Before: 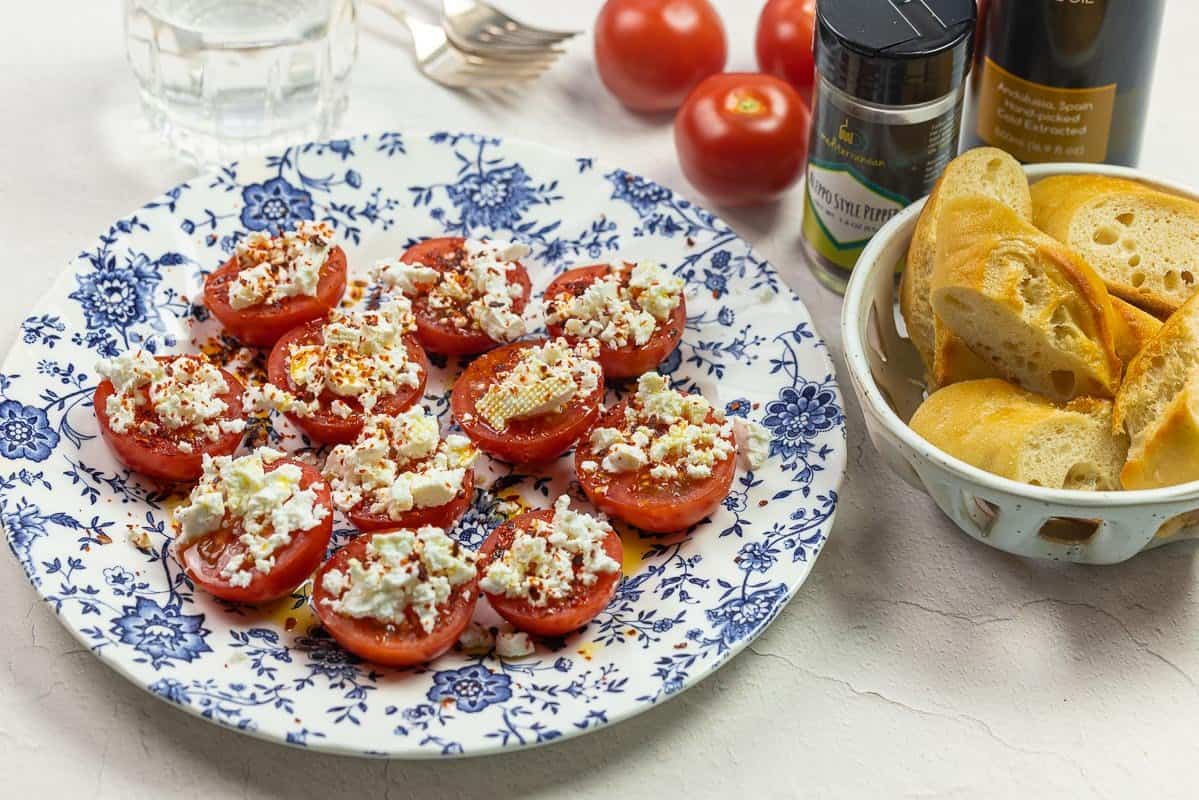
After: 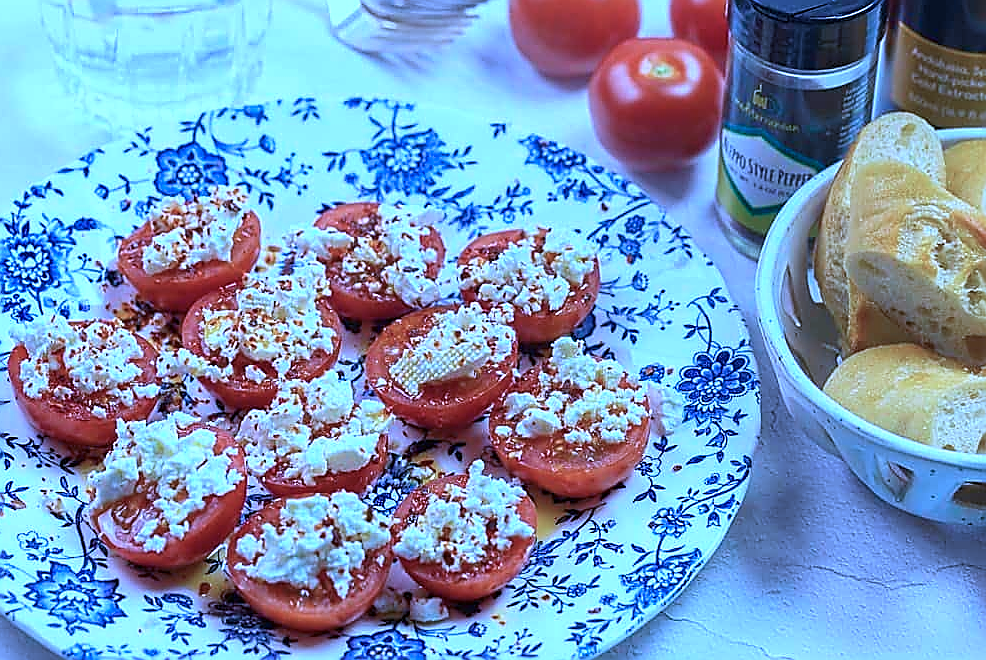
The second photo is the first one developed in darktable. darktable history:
color calibration: gray › normalize channels true, illuminant custom, x 0.46, y 0.428, temperature 2623.14 K, gamut compression 0.012
exposure: exposure 0.127 EV, compensate highlight preservation false
crop and rotate: left 7.215%, top 4.425%, right 10.516%, bottom 13.04%
tone equalizer: edges refinement/feathering 500, mask exposure compensation -1.57 EV, preserve details guided filter
sharpen: radius 1.426, amount 1.243, threshold 0.613
